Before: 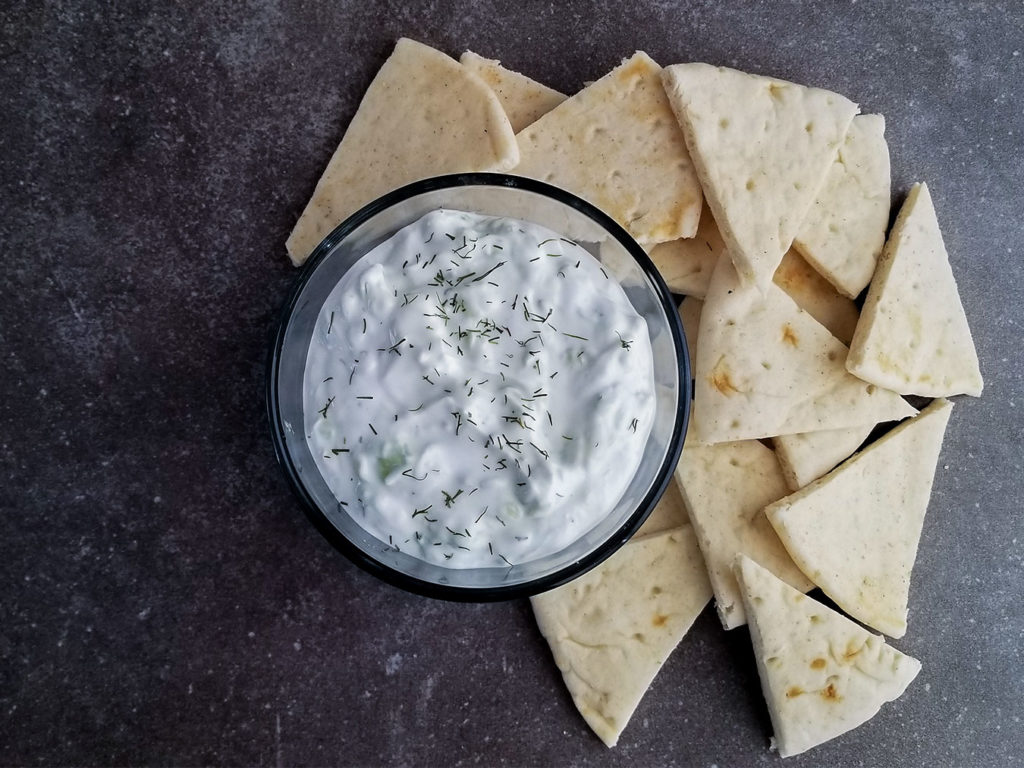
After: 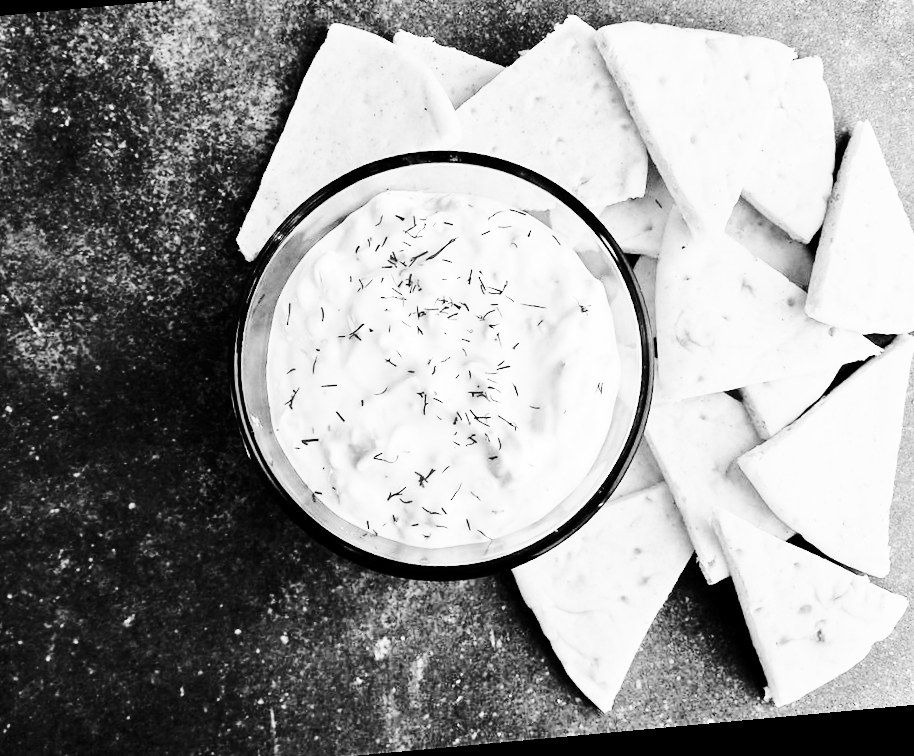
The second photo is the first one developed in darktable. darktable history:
color balance: on, module defaults
contrast brightness saturation: contrast 0.4, brightness 0.05, saturation 0.25
tone equalizer: -7 EV 0.15 EV, -6 EV 0.6 EV, -5 EV 1.15 EV, -4 EV 1.33 EV, -3 EV 1.15 EV, -2 EV 0.6 EV, -1 EV 0.15 EV, mask exposure compensation -0.5 EV
base curve: curves: ch0 [(0, 0) (0.028, 0.03) (0.121, 0.232) (0.46, 0.748) (0.859, 0.968) (1, 1)], preserve colors none
crop: left 6.446%, top 8.188%, right 9.538%, bottom 3.548%
monochrome: on, module defaults
rotate and perspective: rotation -5.2°, automatic cropping off
